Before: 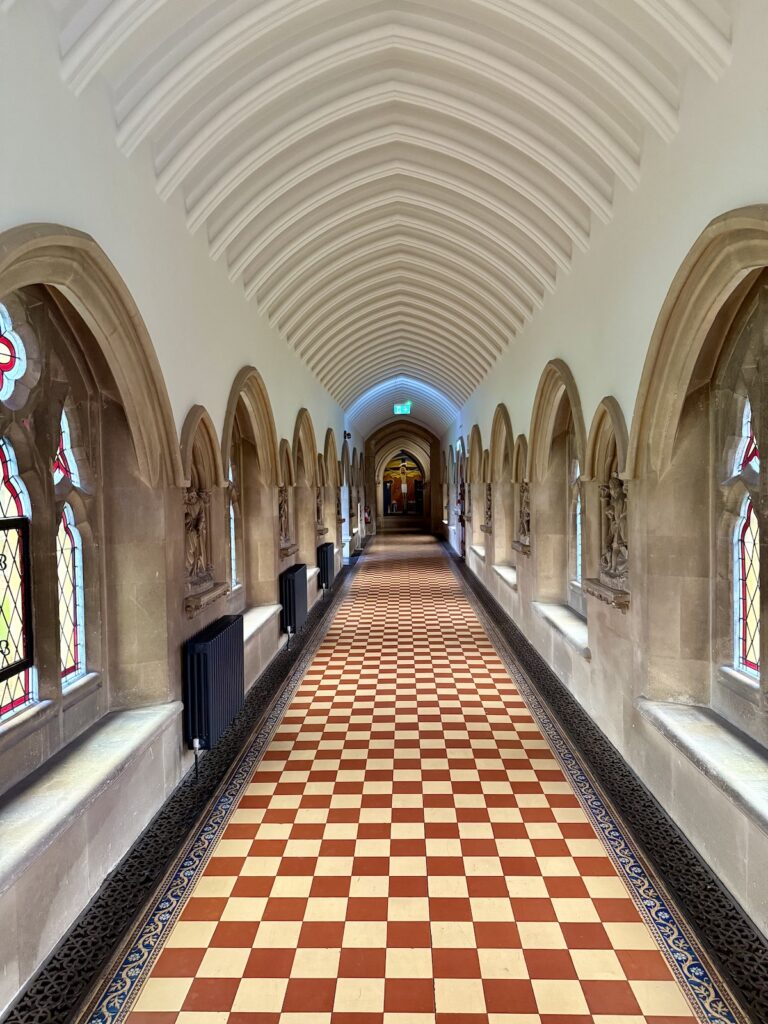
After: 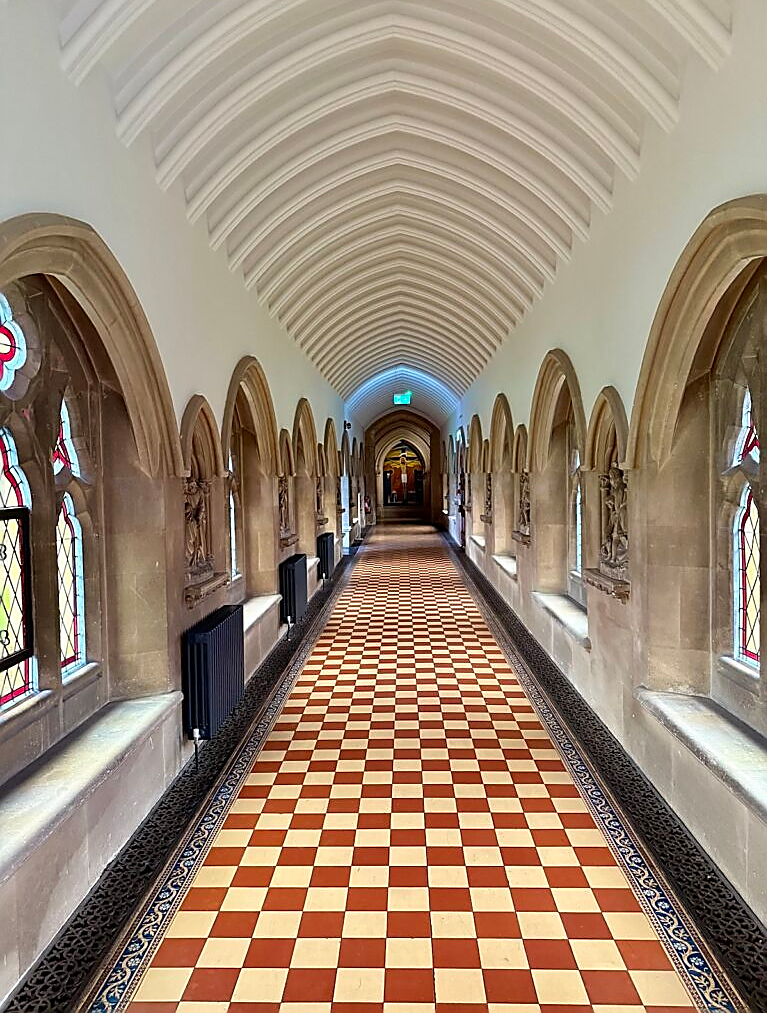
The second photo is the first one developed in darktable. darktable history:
crop: top 1.049%, right 0.001%
sharpen: radius 1.4, amount 1.25, threshold 0.7
